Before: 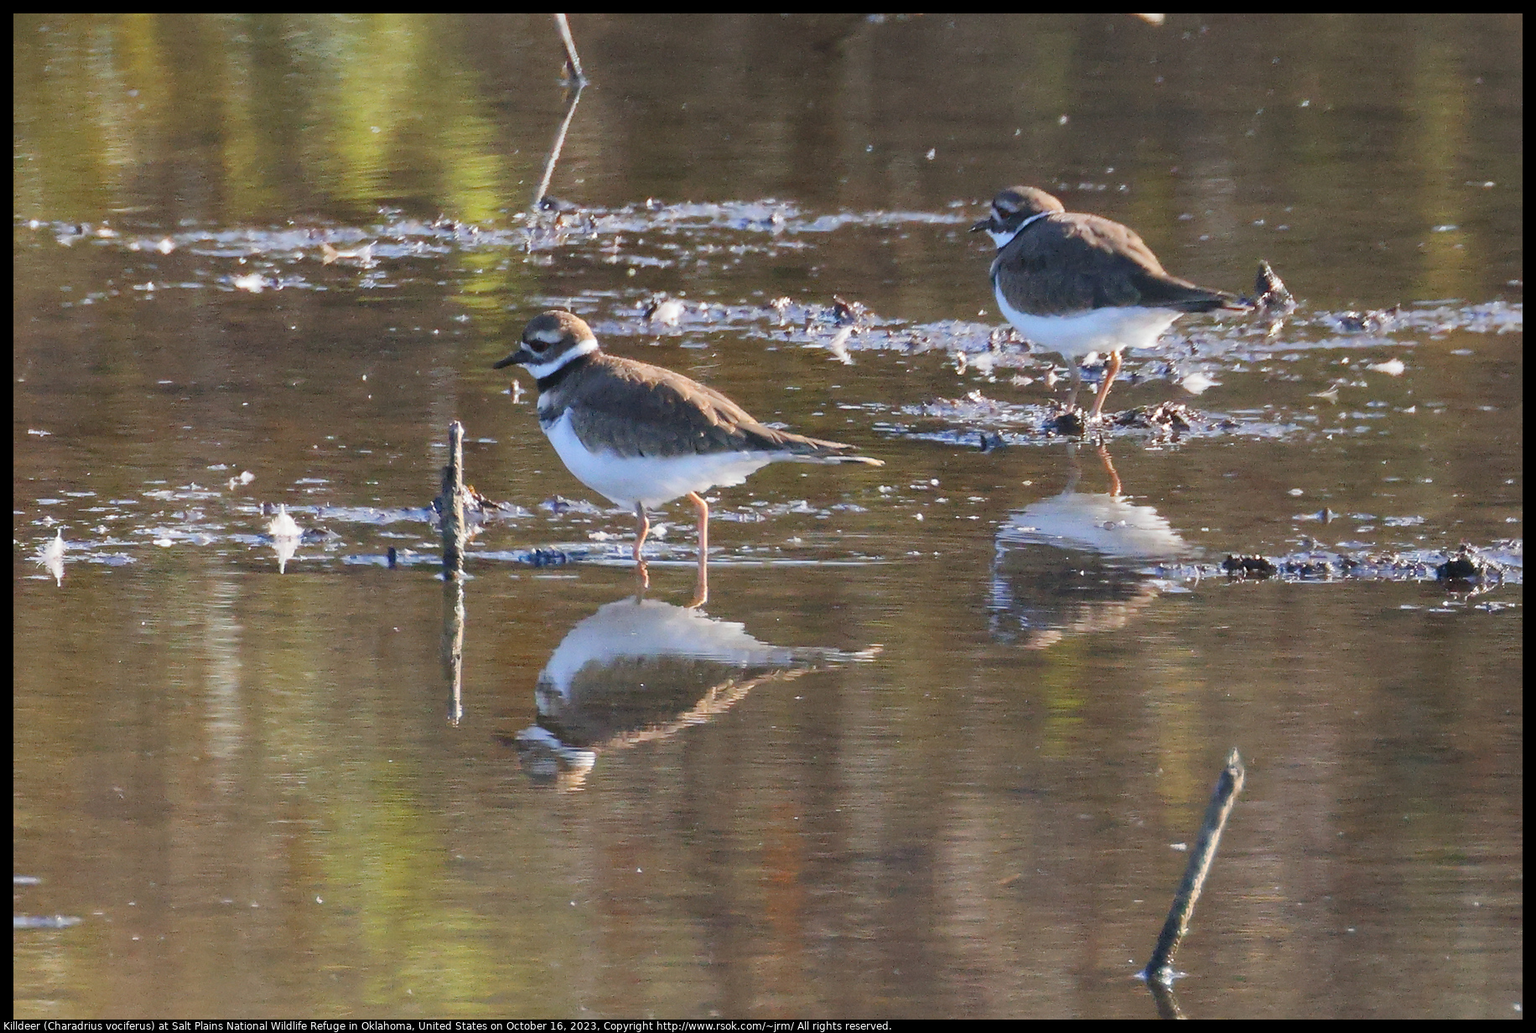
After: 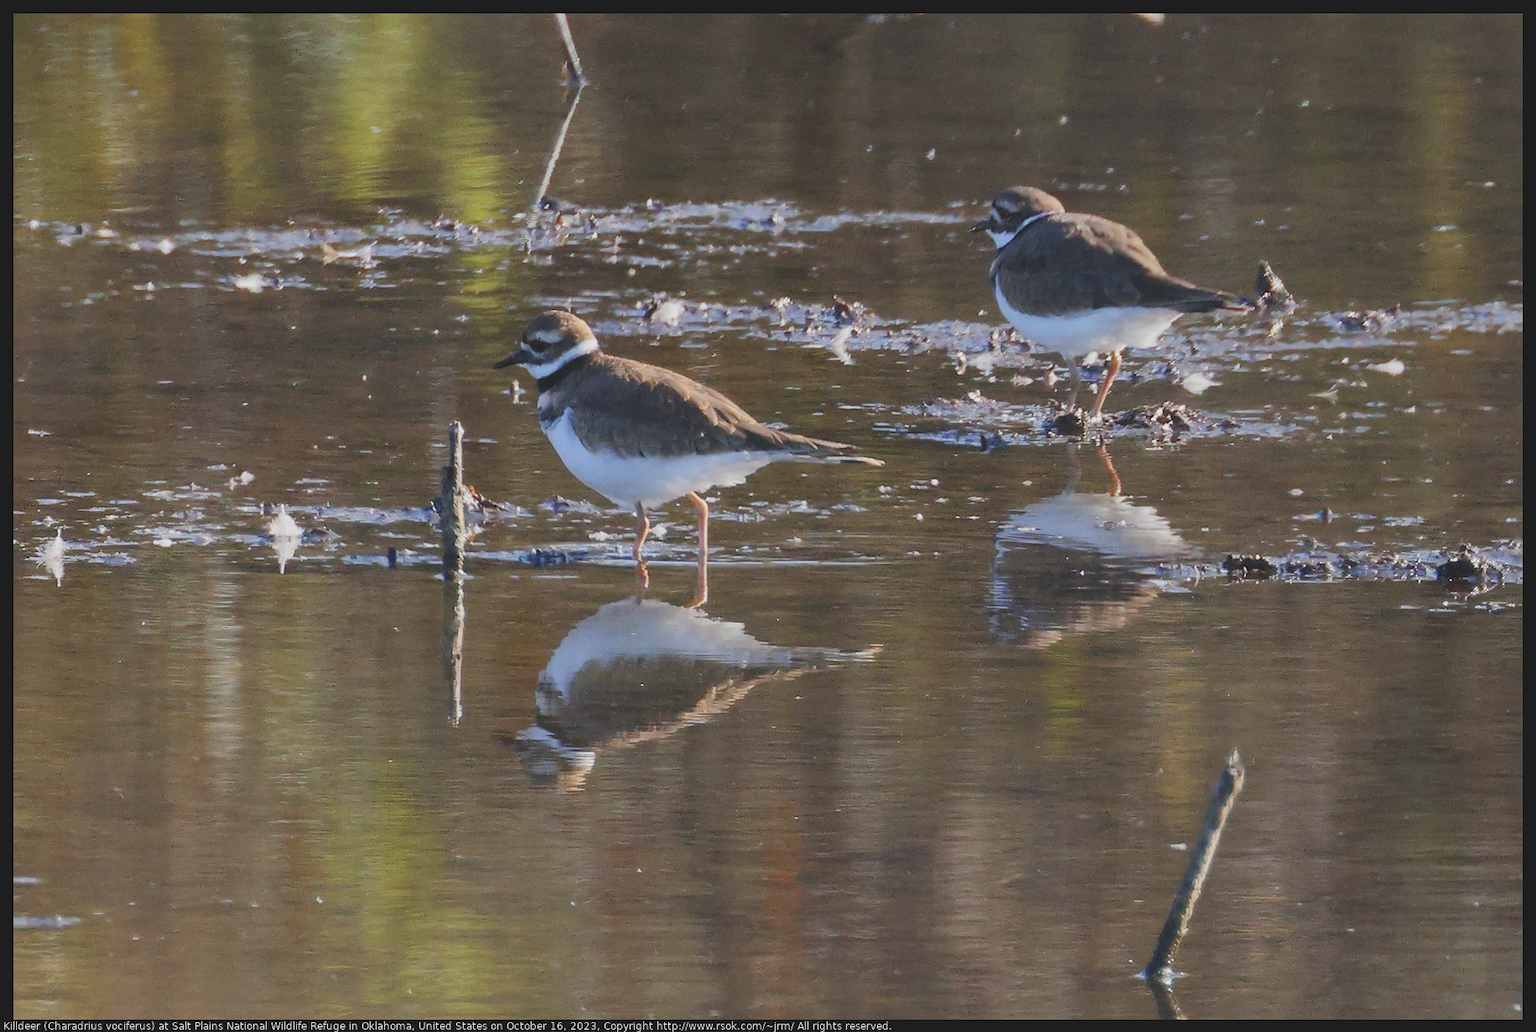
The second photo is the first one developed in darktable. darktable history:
exposure: black level correction -0.017, exposure -1.067 EV, compensate exposure bias true, compensate highlight preservation false
